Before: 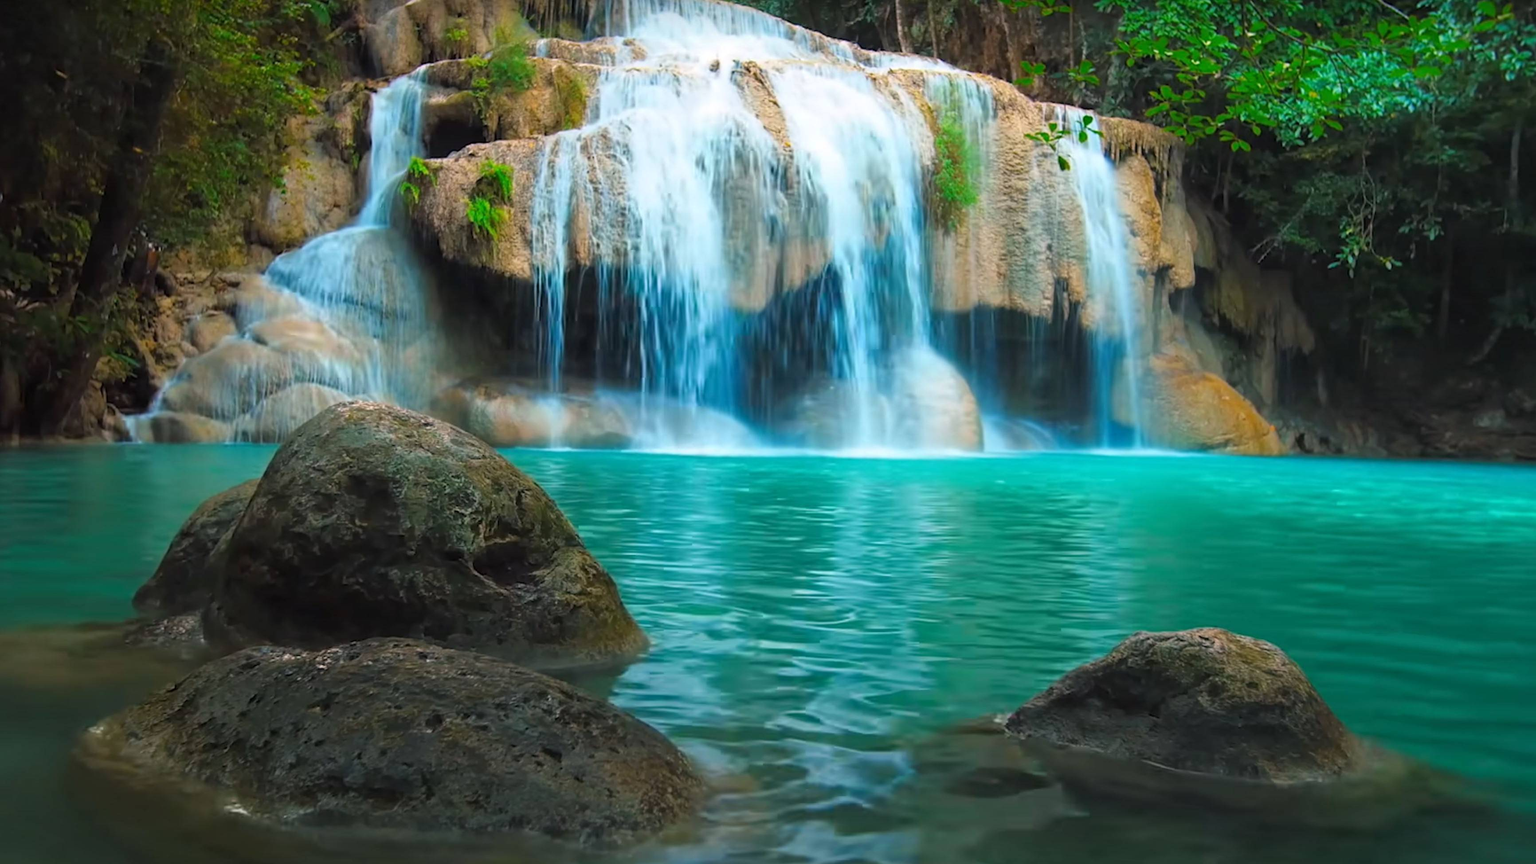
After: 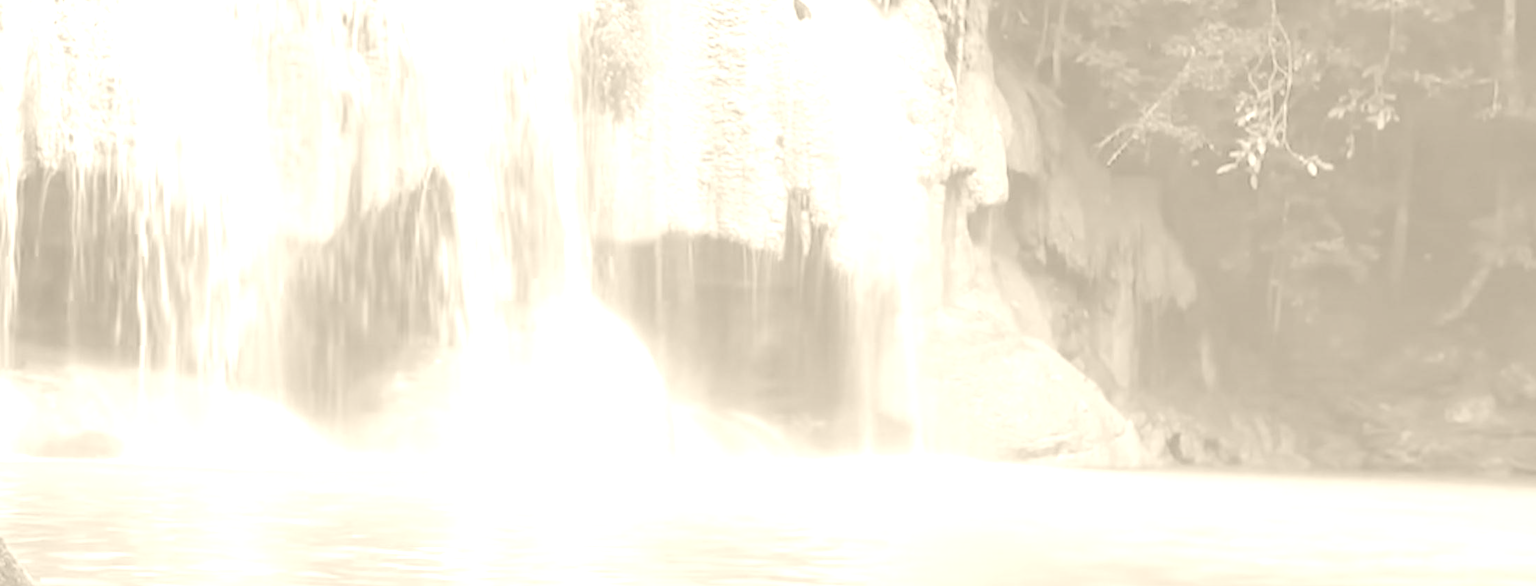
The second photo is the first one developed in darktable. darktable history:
colorize: hue 36°, saturation 71%, lightness 80.79%
crop: left 36.005%, top 18.293%, right 0.31%, bottom 38.444%
exposure: exposure 0.564 EV, compensate highlight preservation false
